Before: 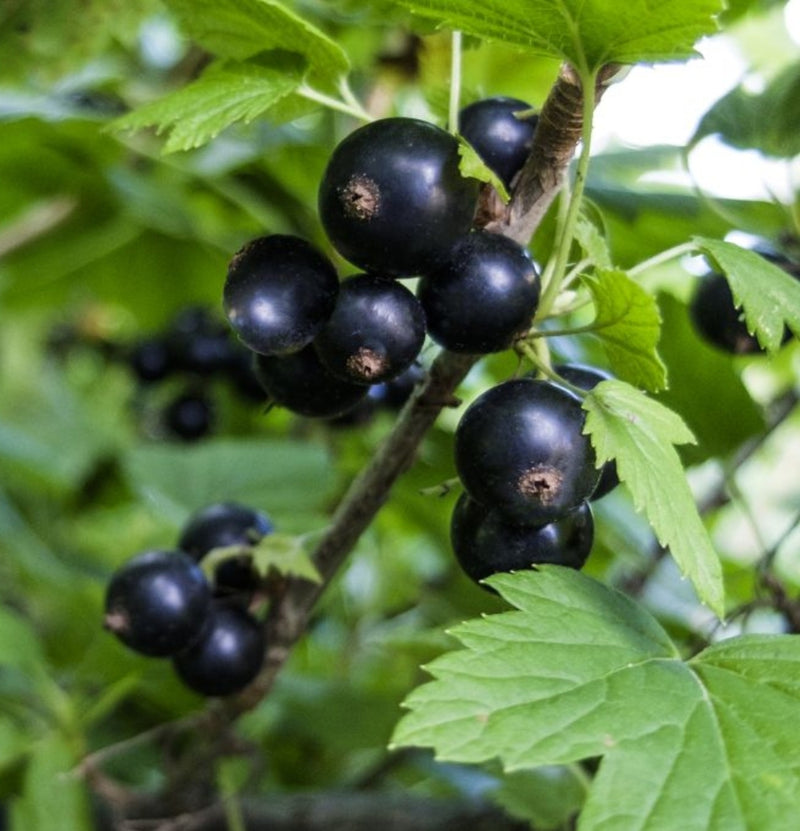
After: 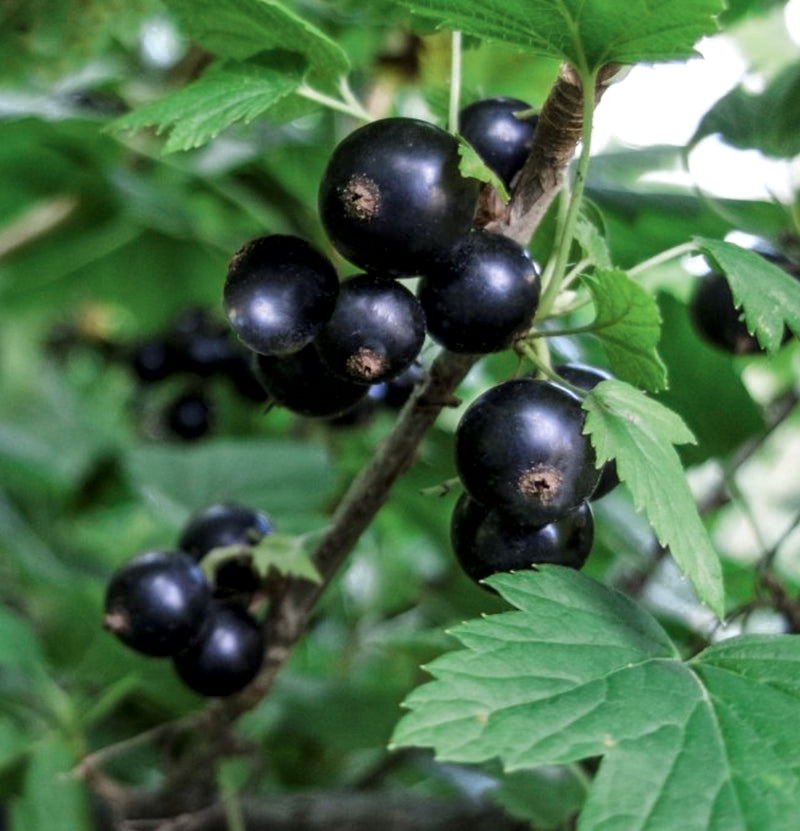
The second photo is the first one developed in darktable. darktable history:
local contrast: mode bilateral grid, contrast 20, coarseness 50, detail 141%, midtone range 0.2
color zones: curves: ch0 [(0, 0.5) (0.125, 0.4) (0.25, 0.5) (0.375, 0.4) (0.5, 0.4) (0.625, 0.6) (0.75, 0.6) (0.875, 0.5)]; ch1 [(0, 0.4) (0.125, 0.5) (0.25, 0.4) (0.375, 0.4) (0.5, 0.4) (0.625, 0.4) (0.75, 0.5) (0.875, 0.4)]; ch2 [(0, 0.6) (0.125, 0.5) (0.25, 0.5) (0.375, 0.6) (0.5, 0.6) (0.625, 0.5) (0.75, 0.5) (0.875, 0.5)]
